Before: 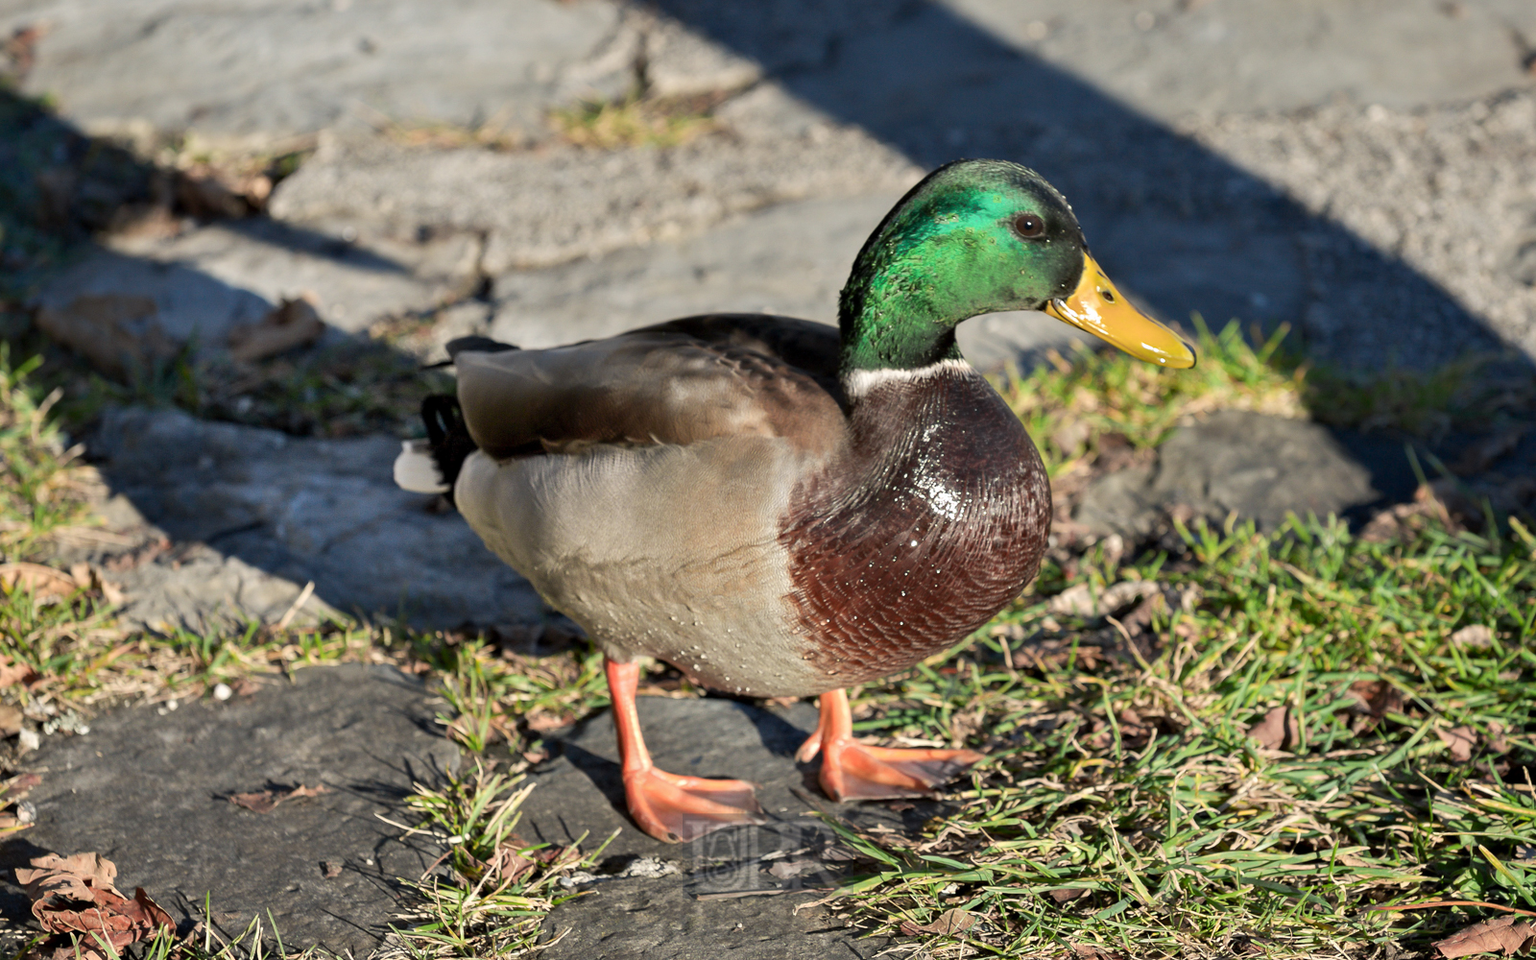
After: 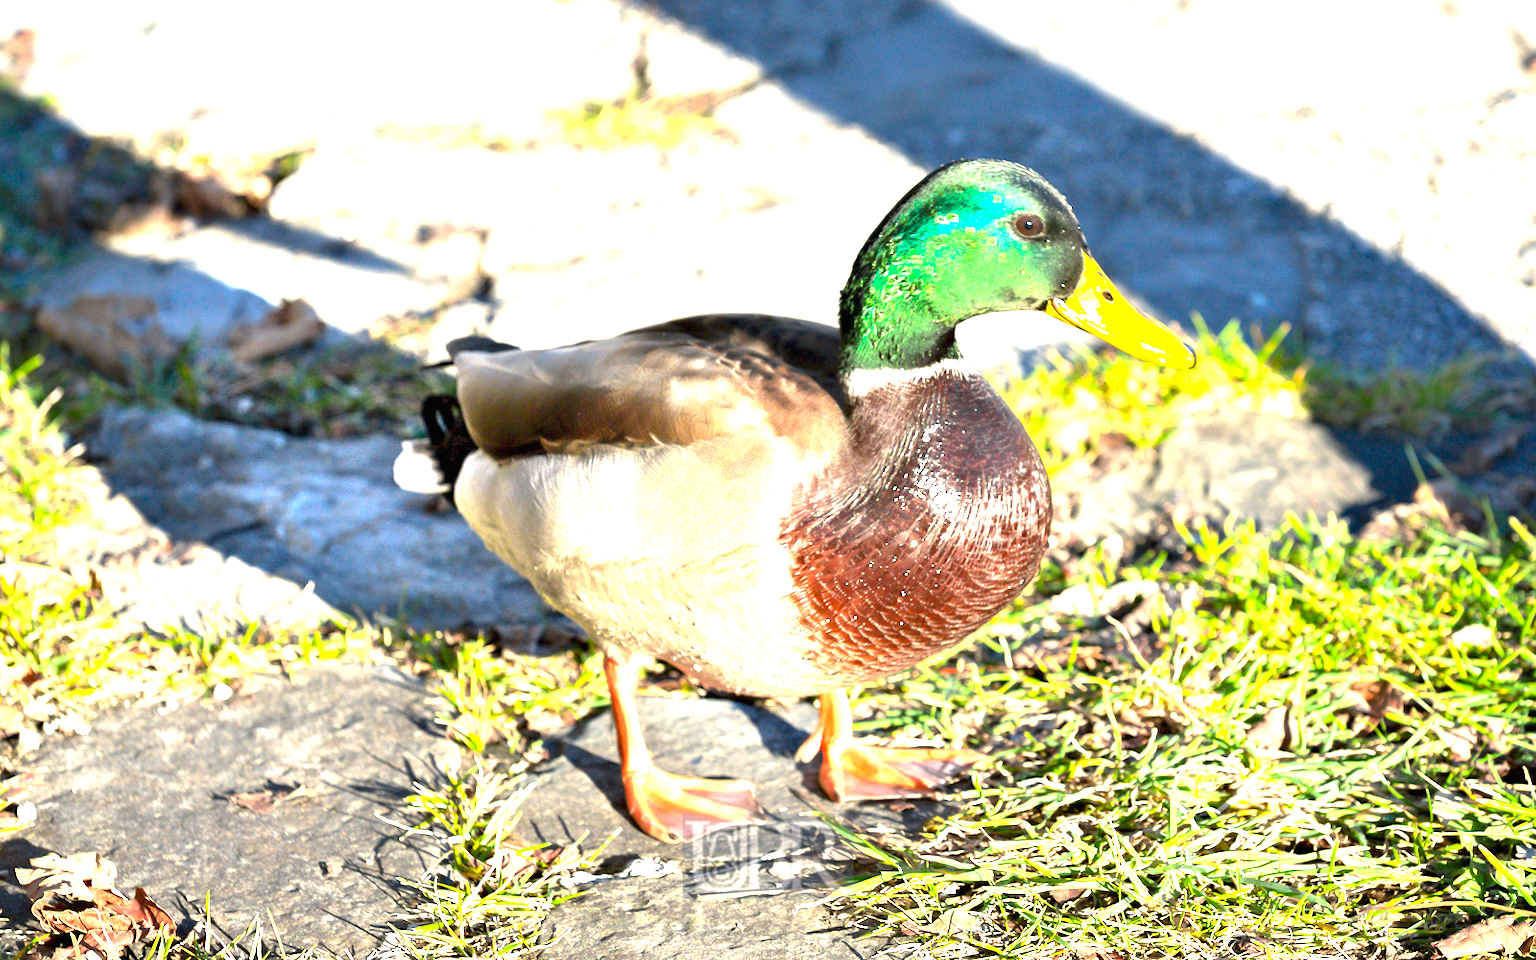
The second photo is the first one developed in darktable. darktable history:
color balance rgb: shadows lift › chroma 0.7%, shadows lift › hue 112.01°, perceptual saturation grading › global saturation 30.93%
exposure: black level correction 0, exposure 2.121 EV, compensate highlight preservation false
